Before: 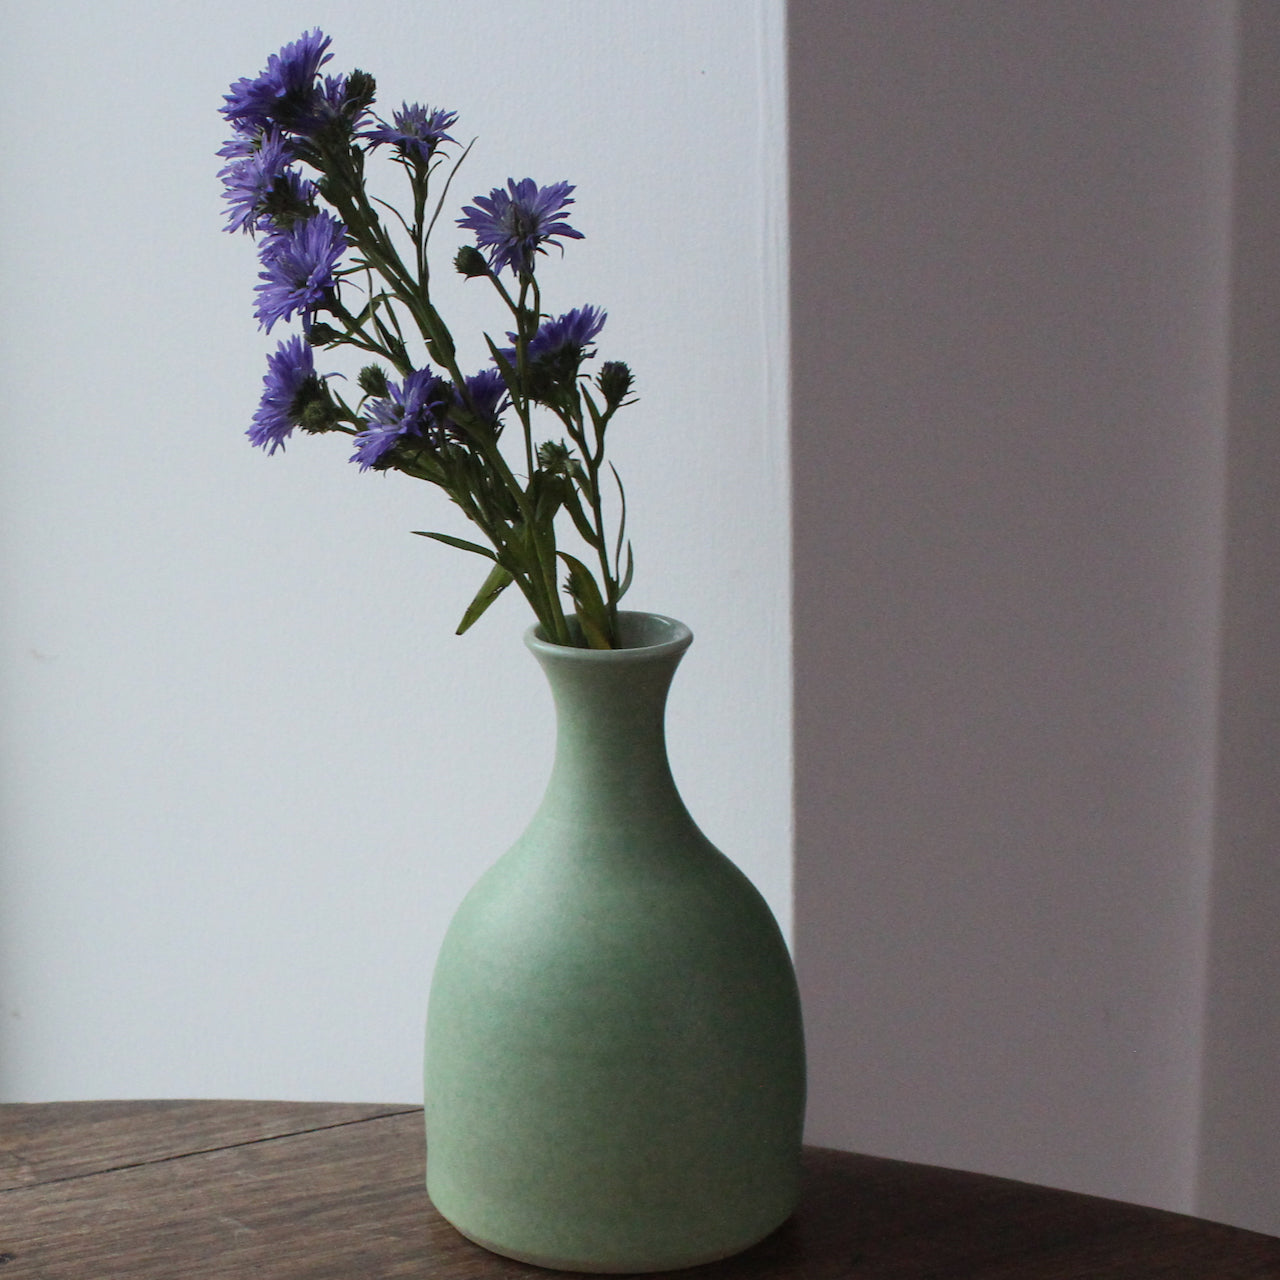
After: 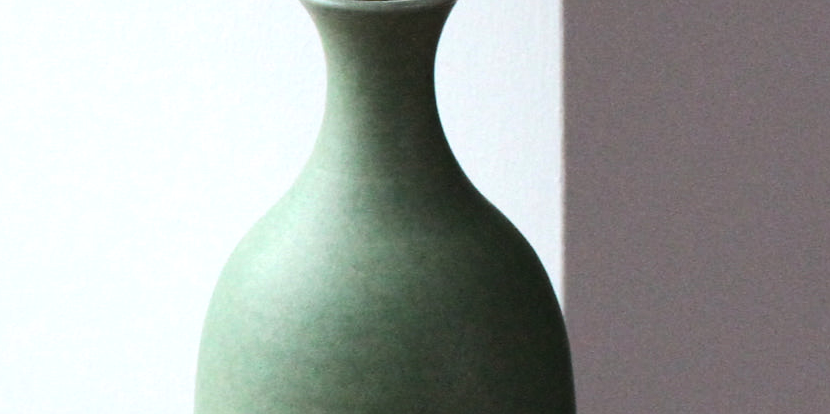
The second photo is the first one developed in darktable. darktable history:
contrast brightness saturation: contrast 0.072
tone equalizer: -8 EV -0.775 EV, -7 EV -0.715 EV, -6 EV -0.614 EV, -5 EV -0.38 EV, -3 EV 0.367 EV, -2 EV 0.6 EV, -1 EV 0.699 EV, +0 EV 0.725 EV, edges refinement/feathering 500, mask exposure compensation -1.25 EV, preserve details no
crop: left 18.039%, top 50.738%, right 17.075%, bottom 16.865%
